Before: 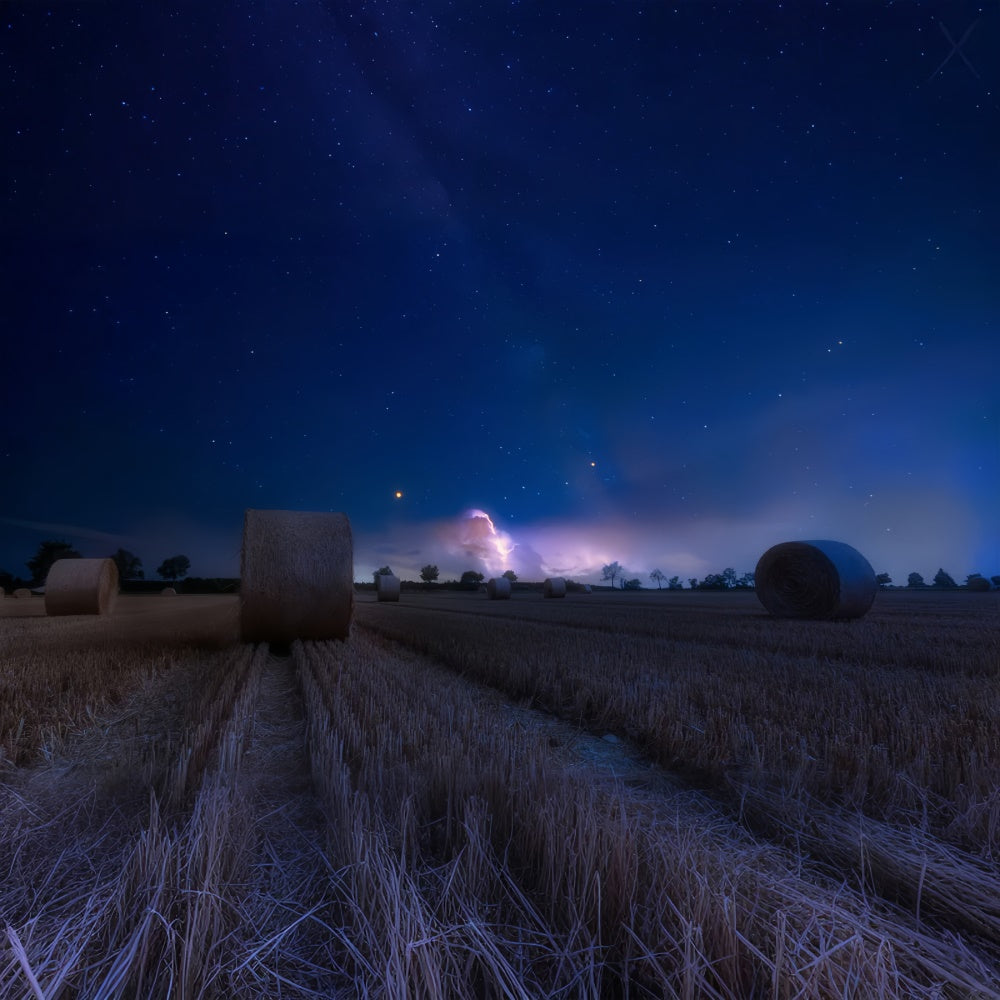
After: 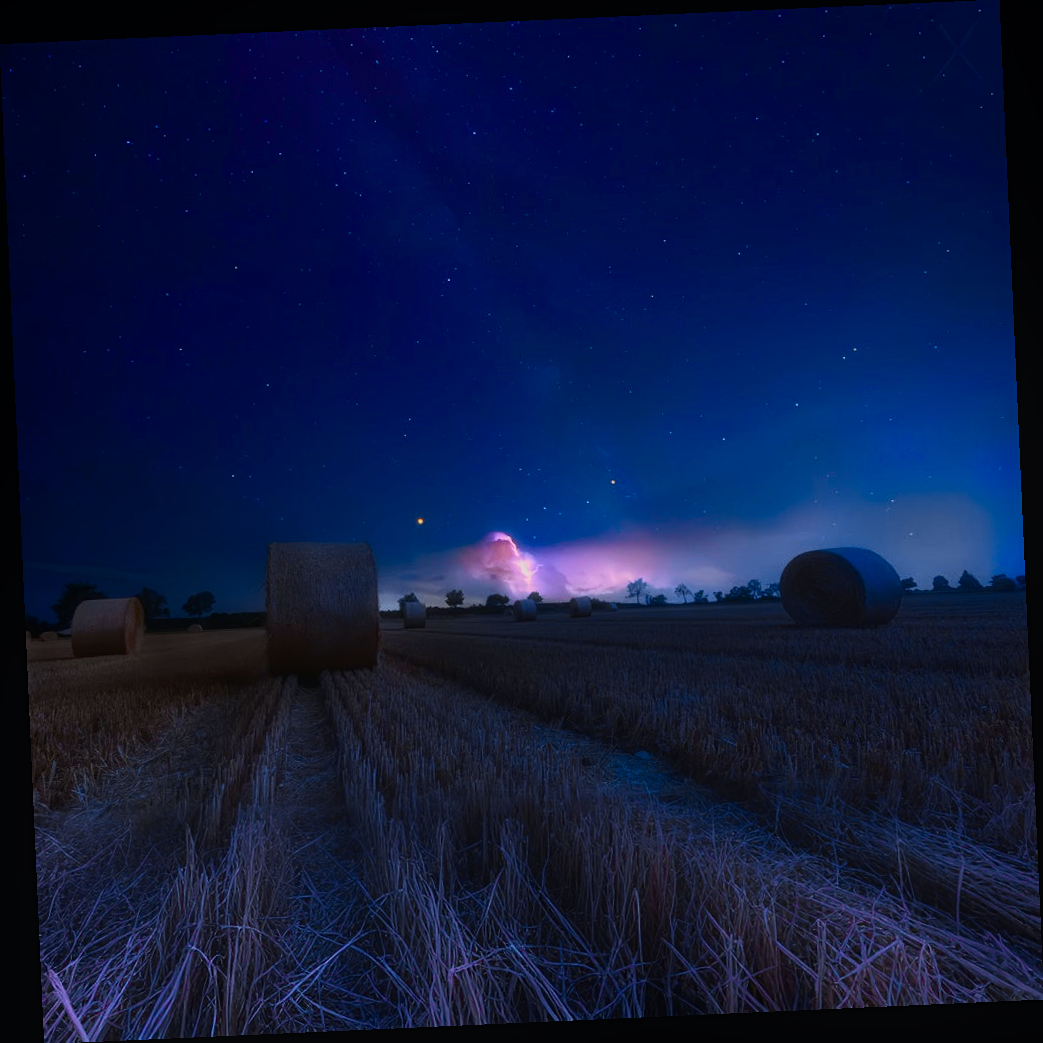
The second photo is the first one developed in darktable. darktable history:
tone curve: curves: ch0 [(0, 0) (0.126, 0.086) (0.338, 0.327) (0.494, 0.55) (0.703, 0.762) (1, 1)]; ch1 [(0, 0) (0.346, 0.324) (0.45, 0.431) (0.5, 0.5) (0.522, 0.517) (0.55, 0.578) (1, 1)]; ch2 [(0, 0) (0.44, 0.424) (0.501, 0.499) (0.554, 0.563) (0.622, 0.667) (0.707, 0.746) (1, 1)], color space Lab, independent channels, preserve colors none
rotate and perspective: rotation -2.56°, automatic cropping off
contrast equalizer: y [[0.439, 0.44, 0.442, 0.457, 0.493, 0.498], [0.5 ×6], [0.5 ×6], [0 ×6], [0 ×6]]
color correction: saturation 1.1
